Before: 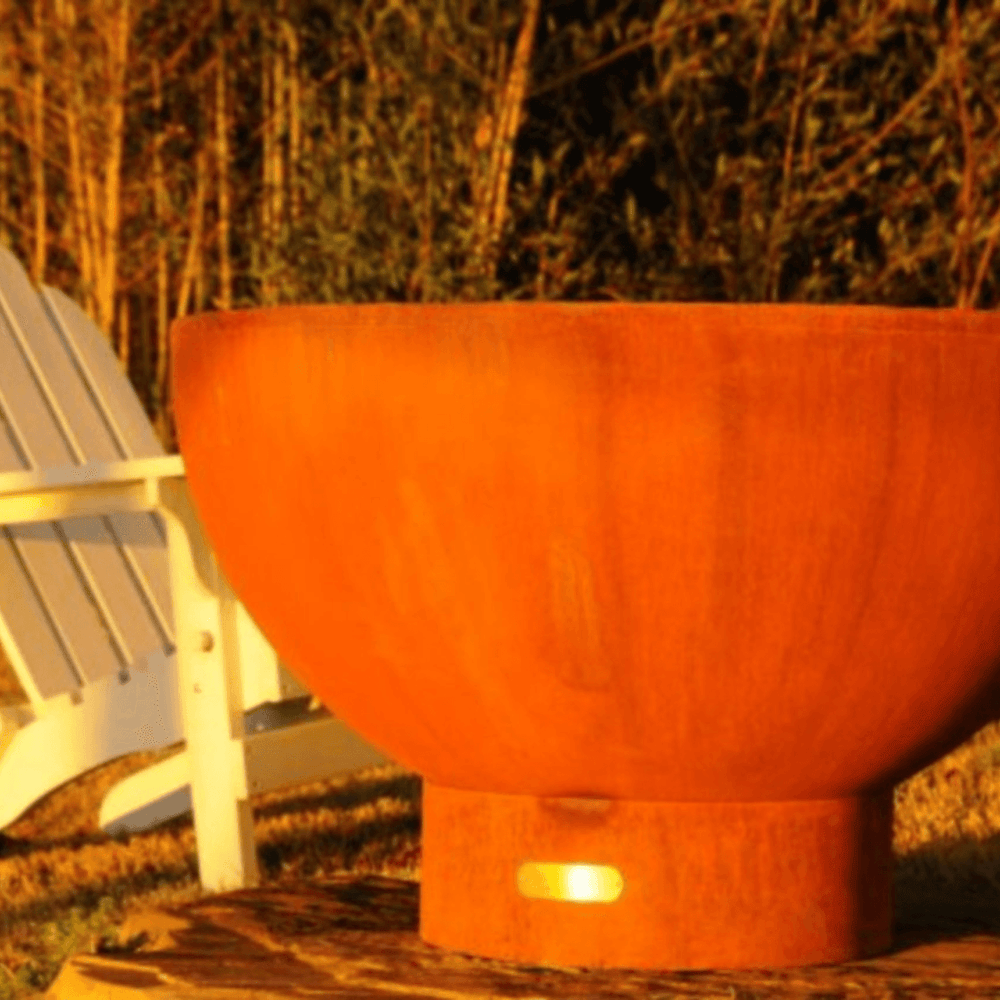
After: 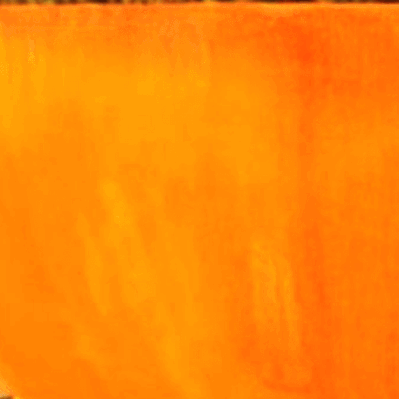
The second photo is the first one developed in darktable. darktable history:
crop: left 30%, top 30%, right 30%, bottom 30%
exposure: black level correction 0, exposure 1.1 EV, compensate exposure bias true, compensate highlight preservation false
